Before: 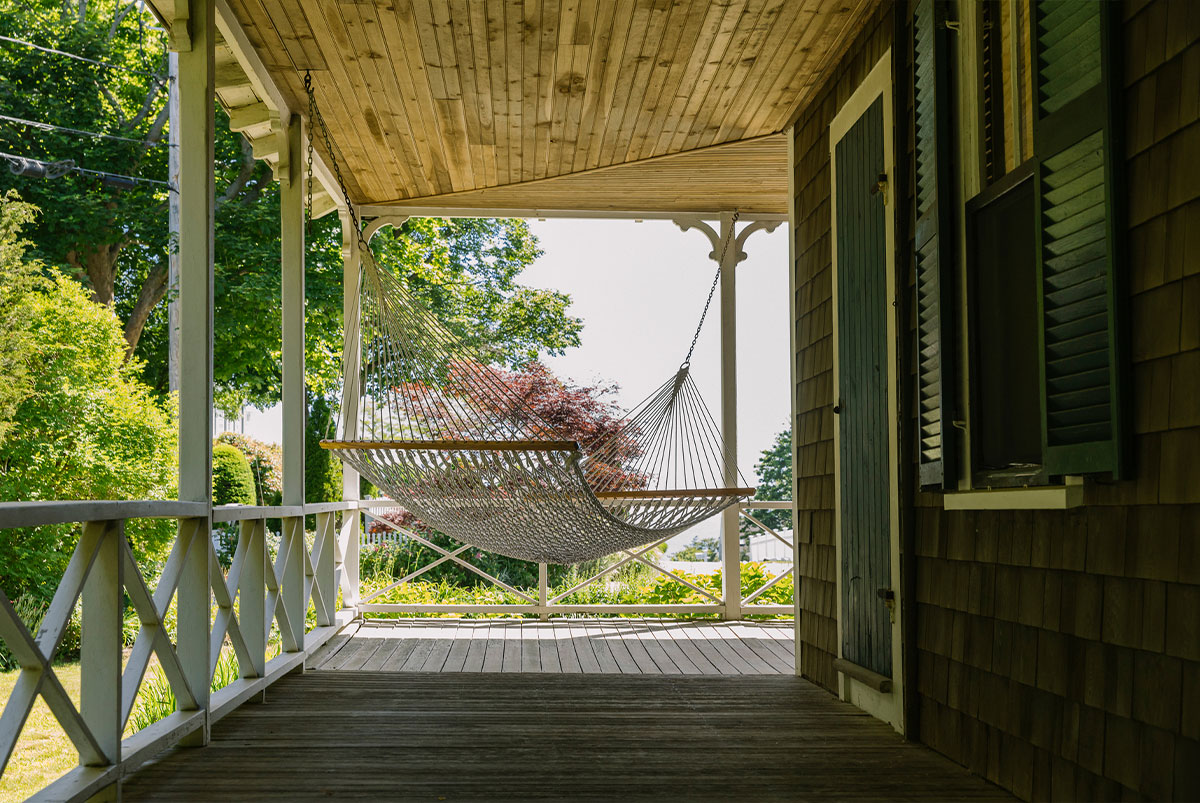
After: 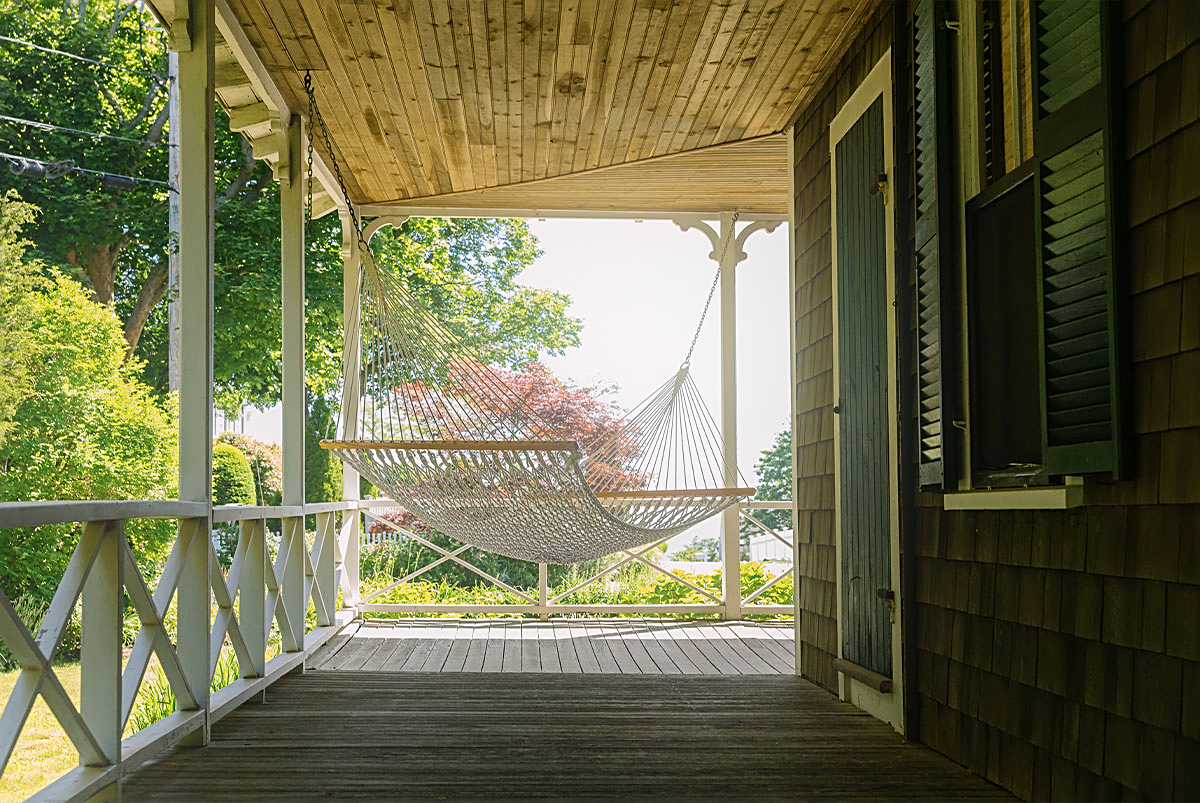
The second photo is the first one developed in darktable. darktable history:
bloom: on, module defaults
sharpen: on, module defaults
white balance: emerald 1
